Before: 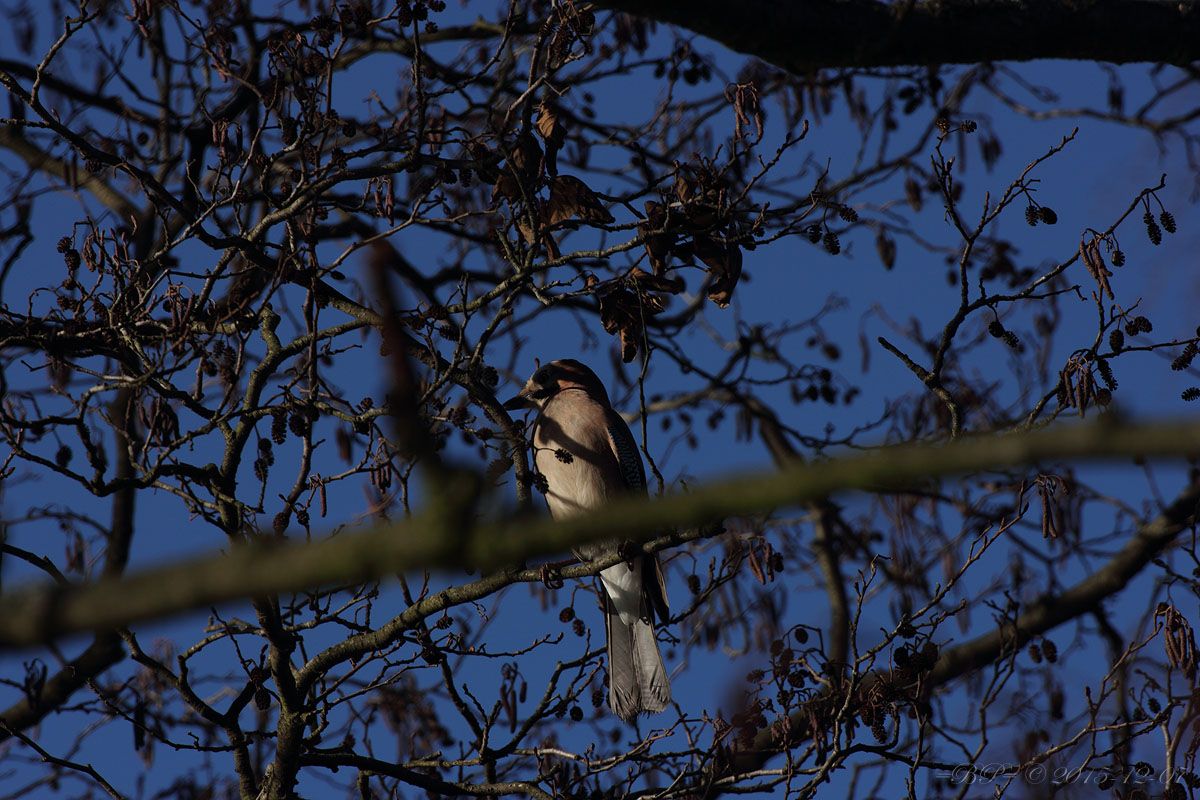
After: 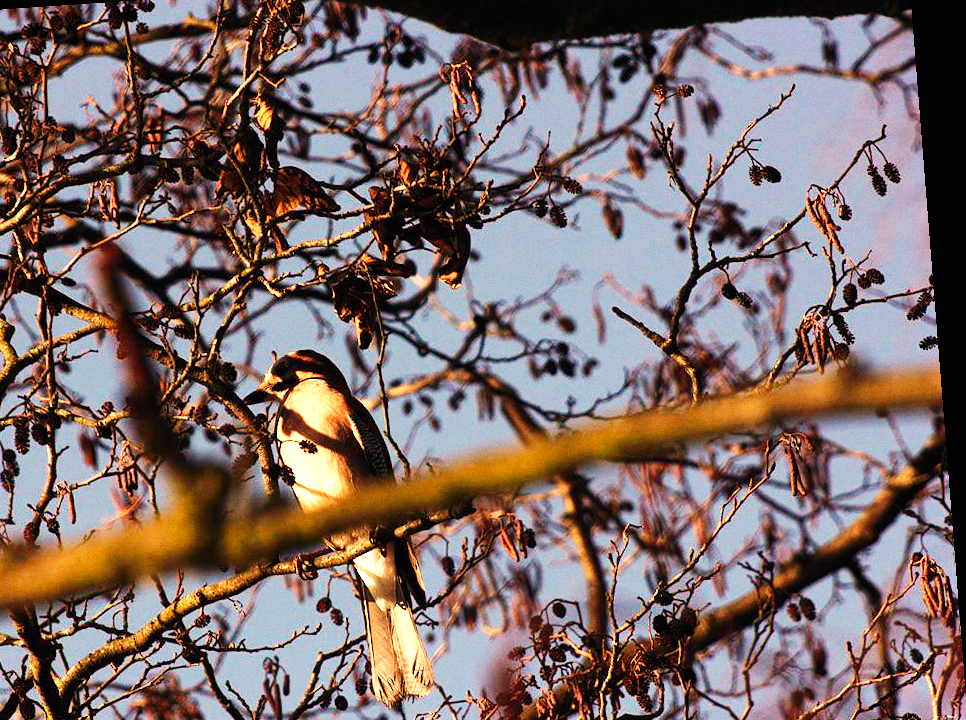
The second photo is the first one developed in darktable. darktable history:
crop: left 23.095%, top 5.827%, bottom 11.854%
base curve: curves: ch0 [(0, 0) (0.007, 0.004) (0.027, 0.03) (0.046, 0.07) (0.207, 0.54) (0.442, 0.872) (0.673, 0.972) (1, 1)], preserve colors none
grain: coarseness 7.08 ISO, strength 21.67%, mid-tones bias 59.58%
white balance: red 1.467, blue 0.684
levels: levels [0, 0.492, 0.984]
rotate and perspective: rotation -4.2°, shear 0.006, automatic cropping off
exposure: black level correction 0, exposure 1.379 EV, compensate exposure bias true, compensate highlight preservation false
